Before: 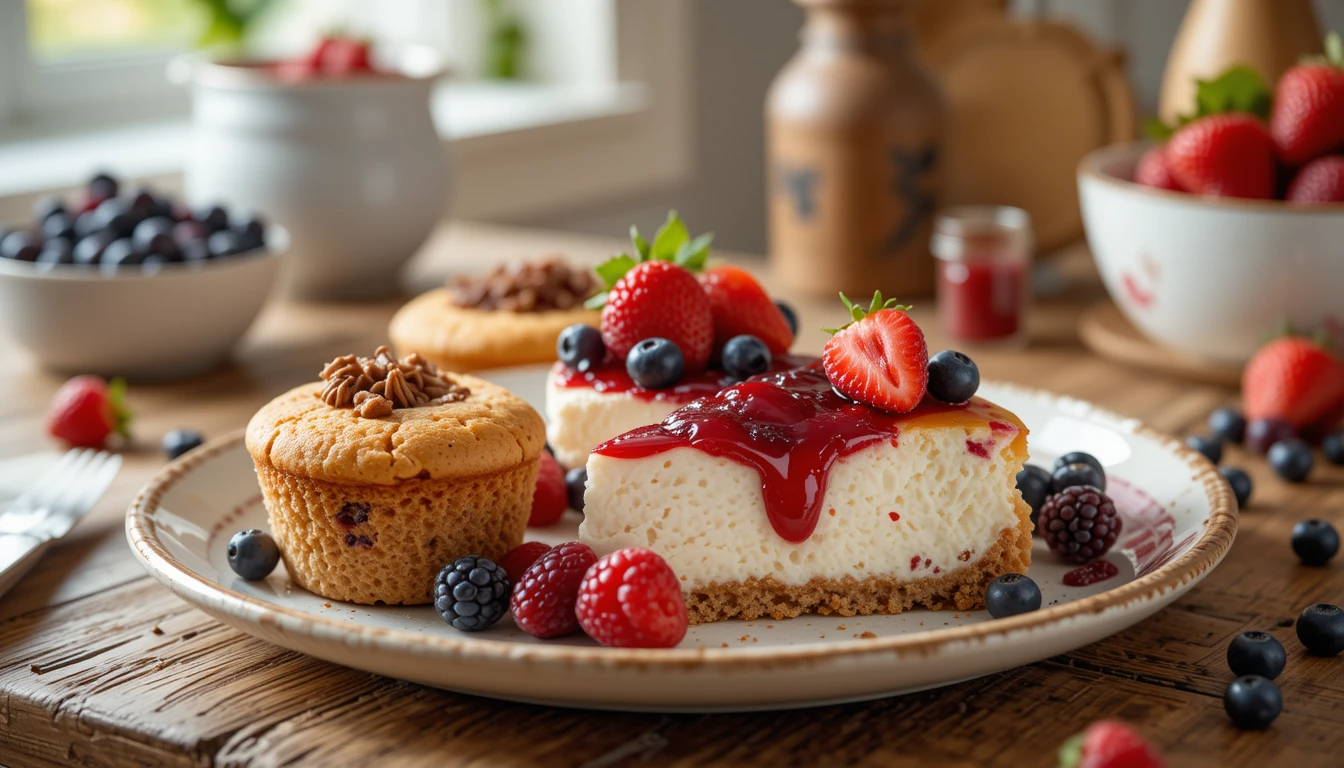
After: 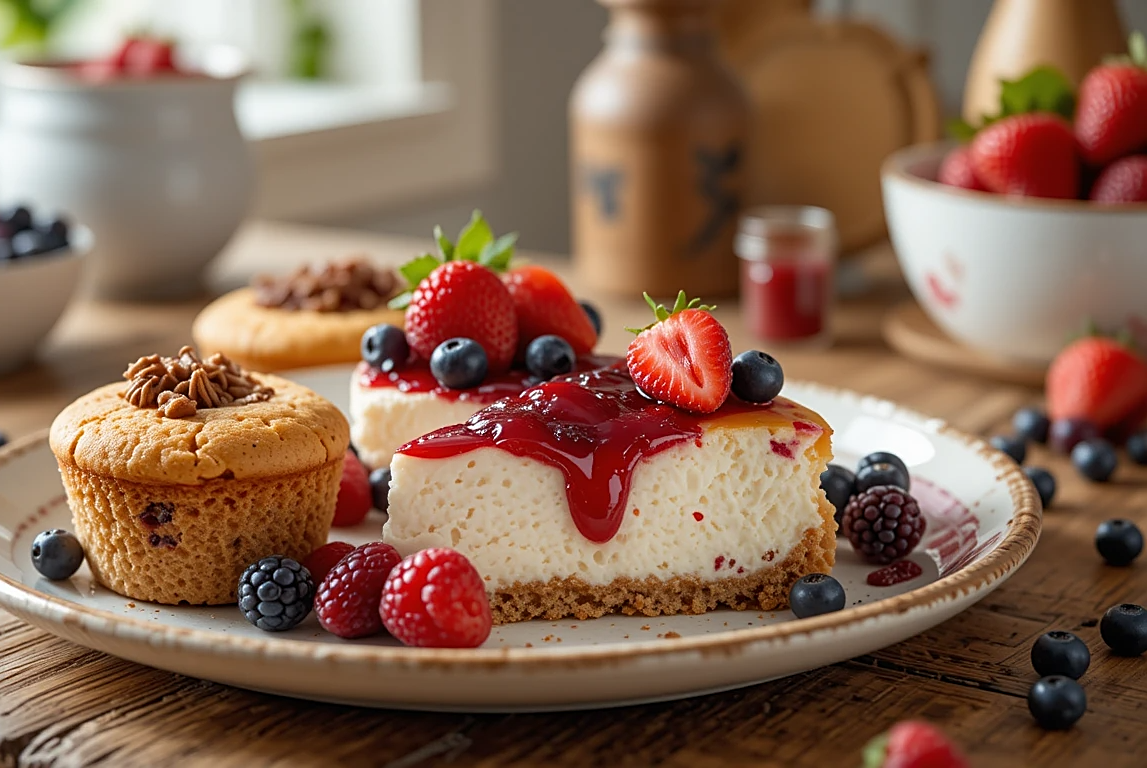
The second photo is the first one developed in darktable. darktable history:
crop and rotate: left 14.584%
sharpen: on, module defaults
